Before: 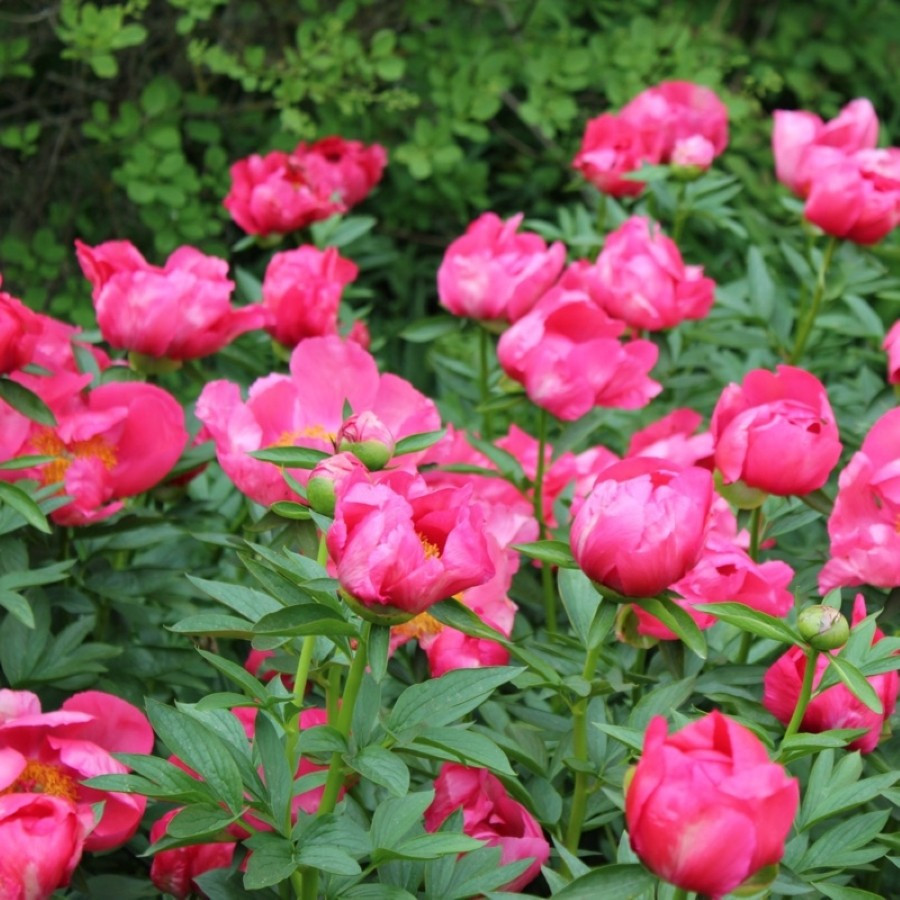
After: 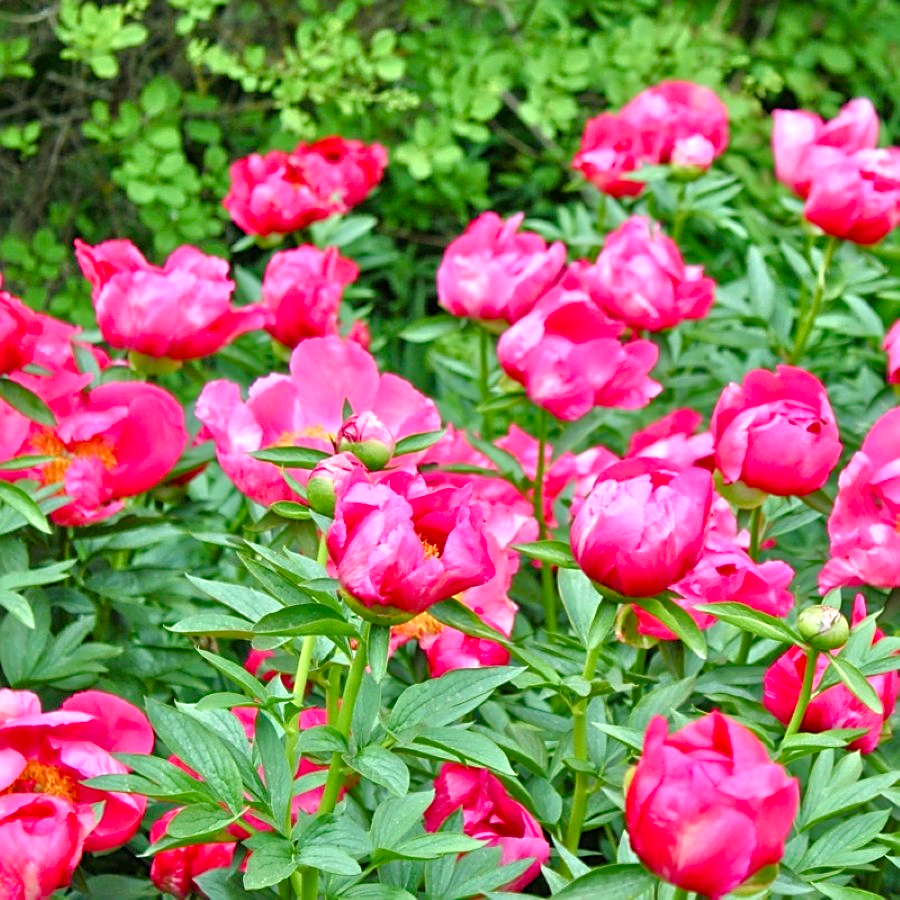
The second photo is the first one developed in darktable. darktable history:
color balance rgb: perceptual saturation grading › global saturation 25%, perceptual saturation grading › highlights -50%, perceptual saturation grading › shadows 30%, perceptual brilliance grading › global brilliance 12%, global vibrance 20%
shadows and highlights: shadows 60, highlights -60.23, soften with gaussian
sharpen: on, module defaults
tone equalizer: -7 EV 0.15 EV, -6 EV 0.6 EV, -5 EV 1.15 EV, -4 EV 1.33 EV, -3 EV 1.15 EV, -2 EV 0.6 EV, -1 EV 0.15 EV, mask exposure compensation -0.5 EV
